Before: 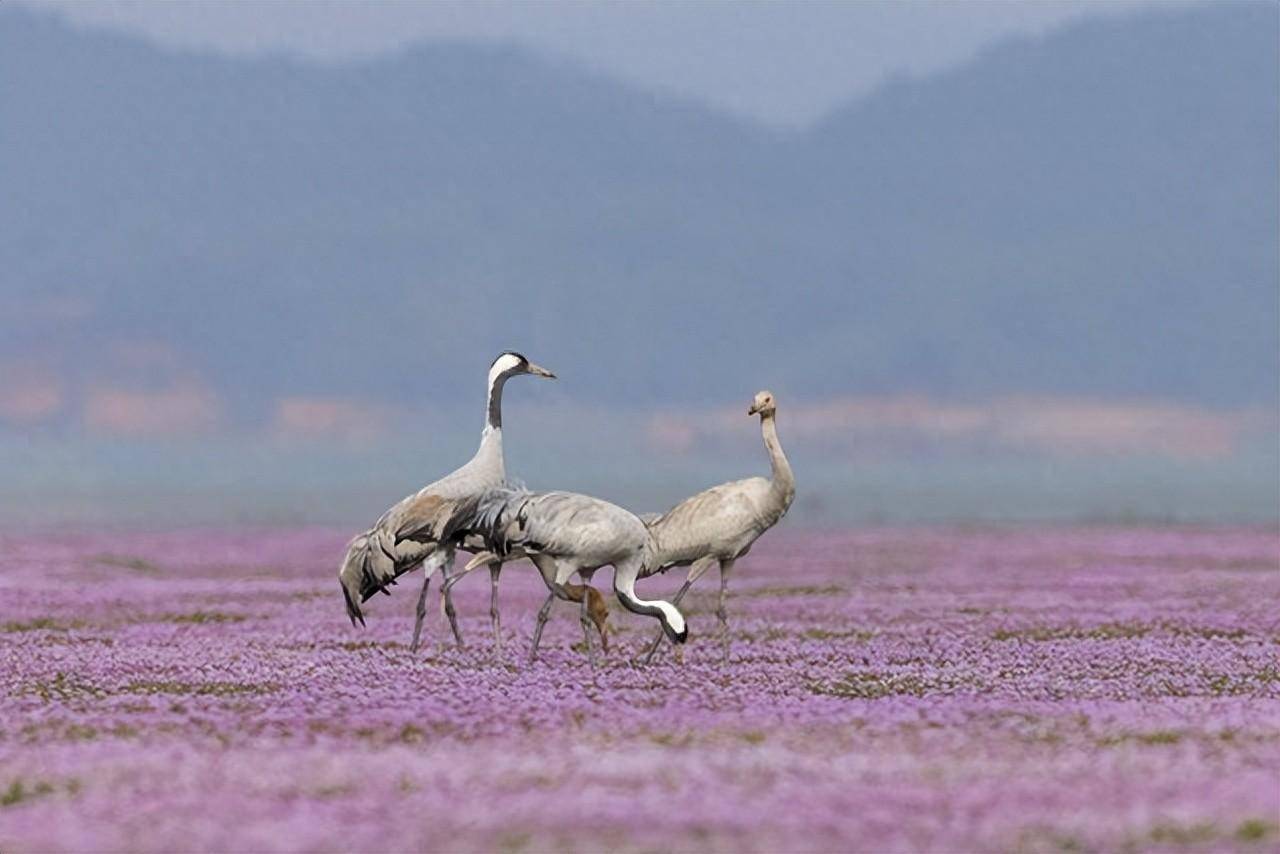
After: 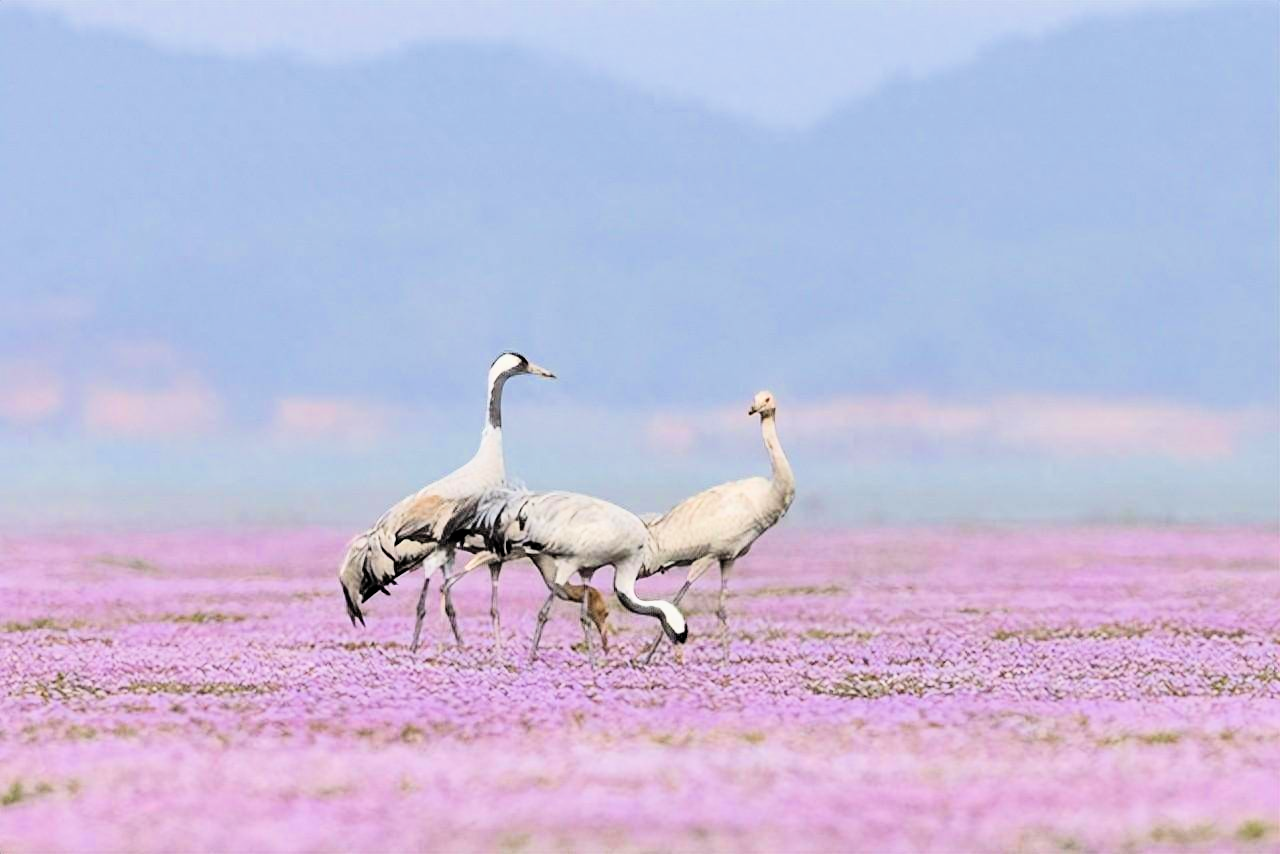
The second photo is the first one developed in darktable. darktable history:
filmic rgb: black relative exposure -7.5 EV, white relative exposure 4.99 EV, hardness 3.34, contrast 1.297, color science v6 (2022)
exposure: black level correction 0, exposure 1.095 EV, compensate exposure bias true, compensate highlight preservation false
